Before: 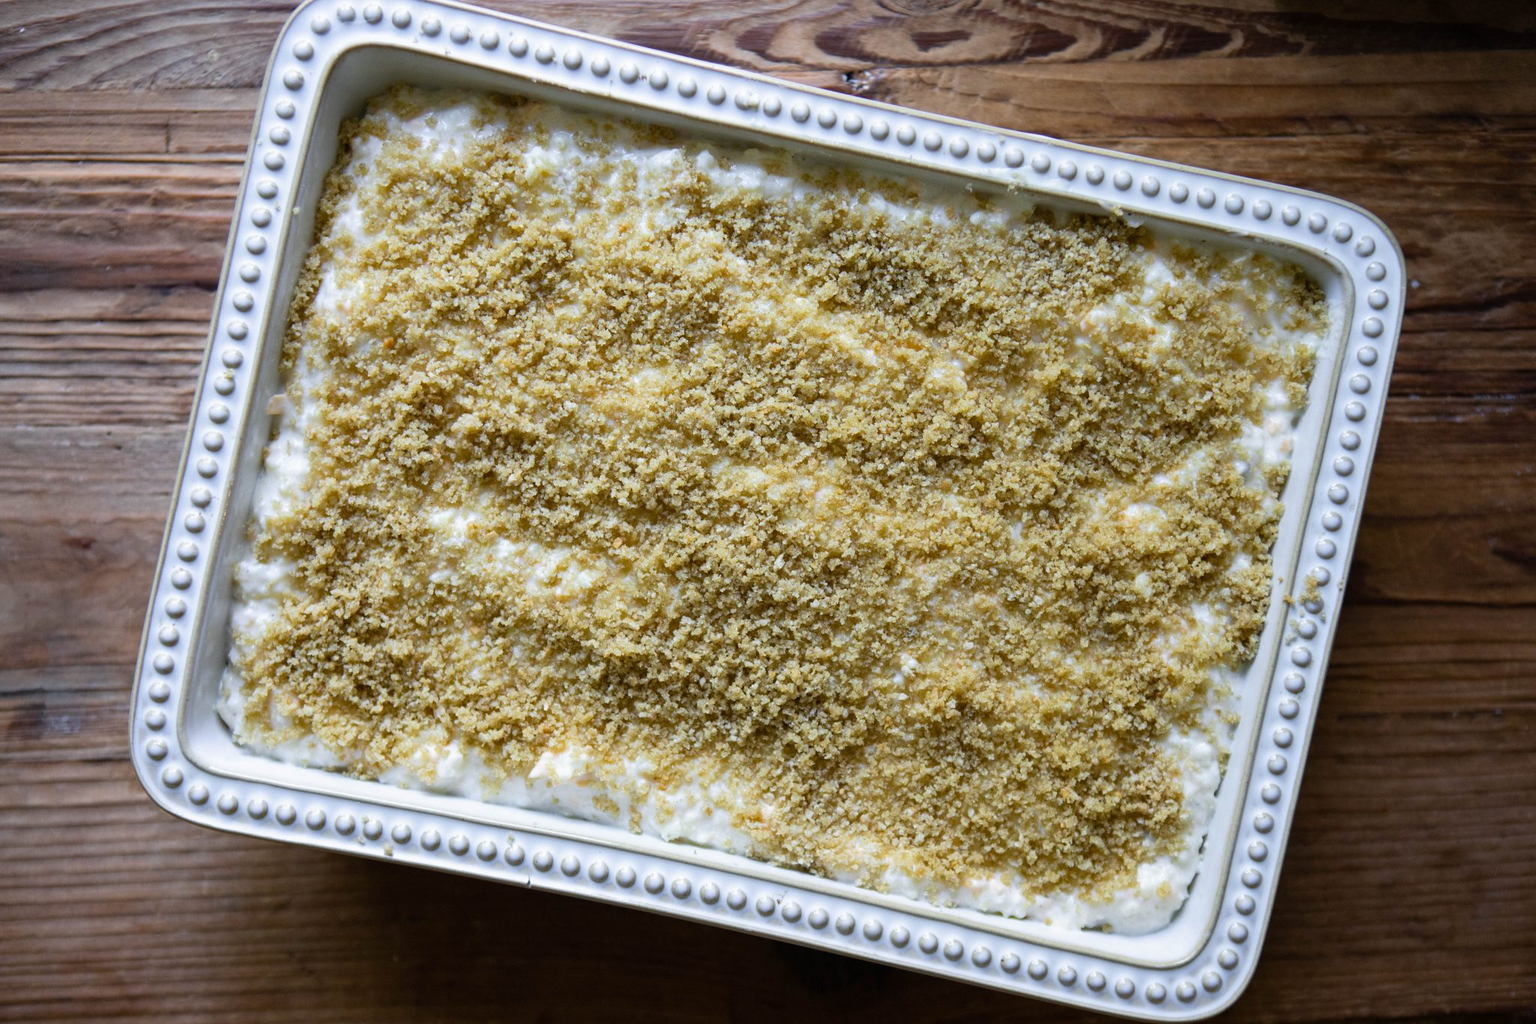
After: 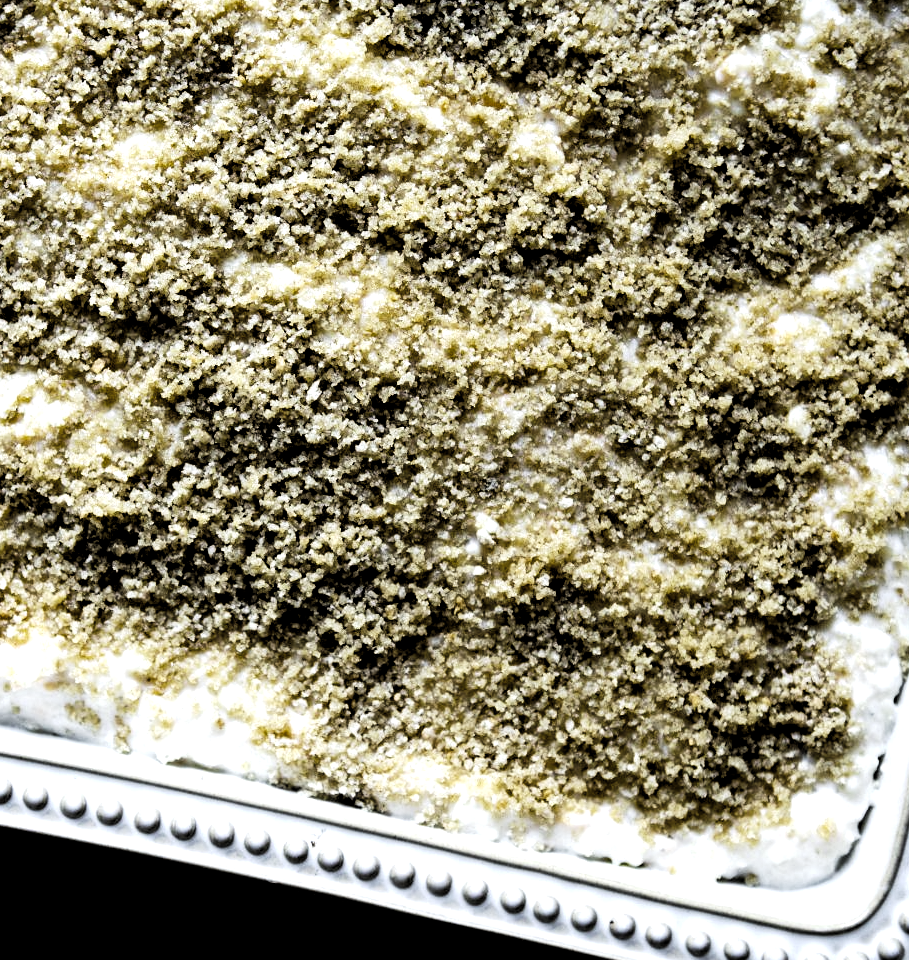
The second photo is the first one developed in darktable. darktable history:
levels: mode automatic, black 8.58%, gray 59.42%, levels [0, 0.445, 1]
exposure: black level correction 0, exposure 0.7 EV, compensate exposure bias true, compensate highlight preservation false
base curve: curves: ch0 [(0, 0) (0.036, 0.025) (0.121, 0.166) (0.206, 0.329) (0.605, 0.79) (1, 1)], preserve colors none
crop: left 35.432%, top 26.233%, right 20.145%, bottom 3.432%
